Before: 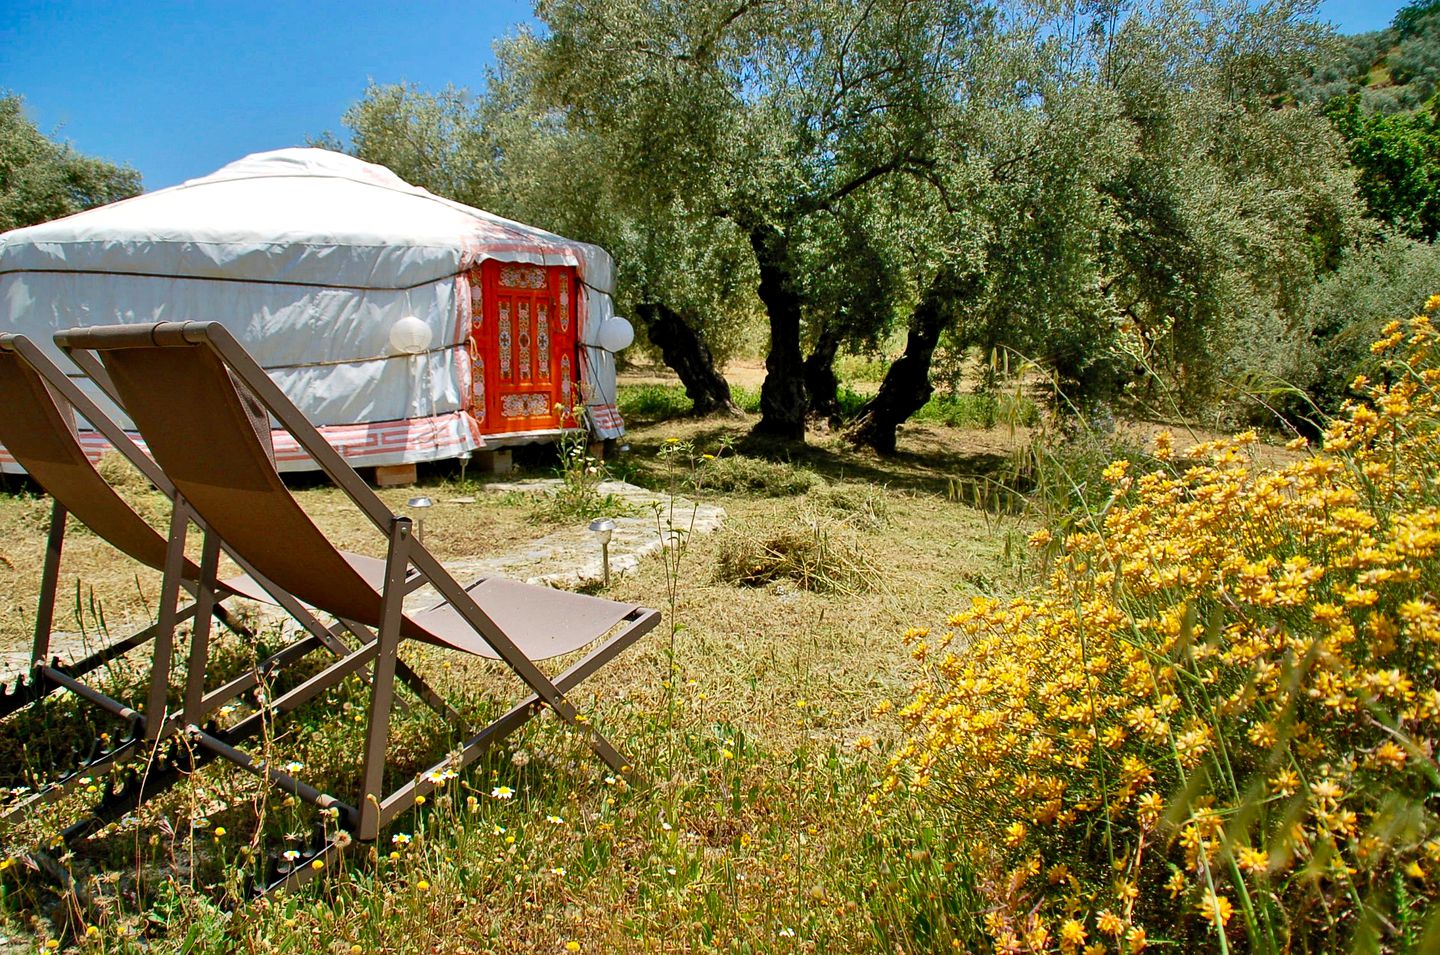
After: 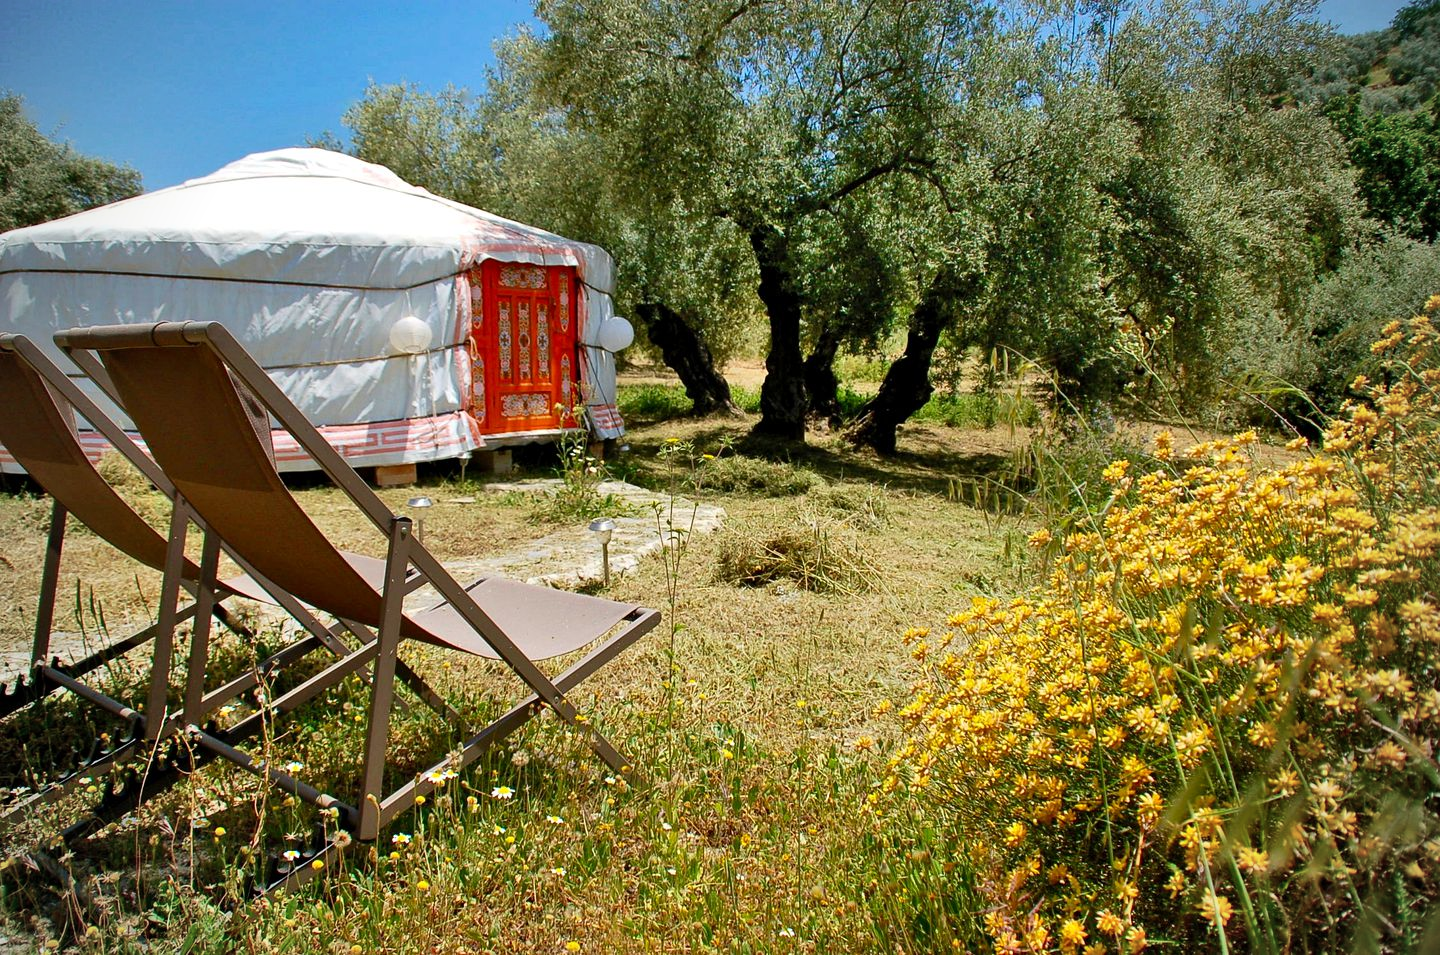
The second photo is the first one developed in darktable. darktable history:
vignetting: fall-off radius 60.83%
